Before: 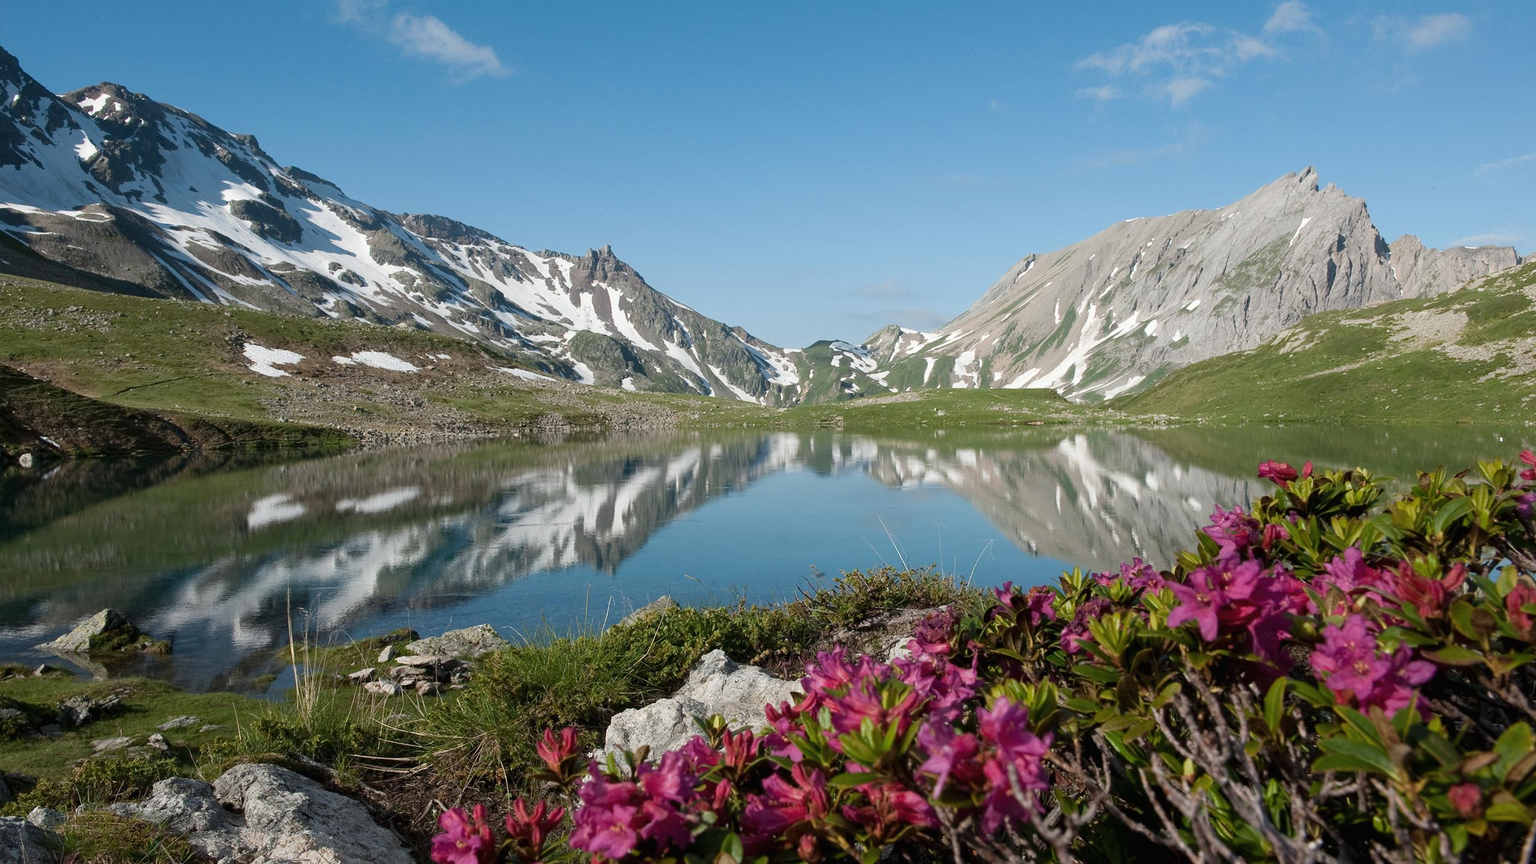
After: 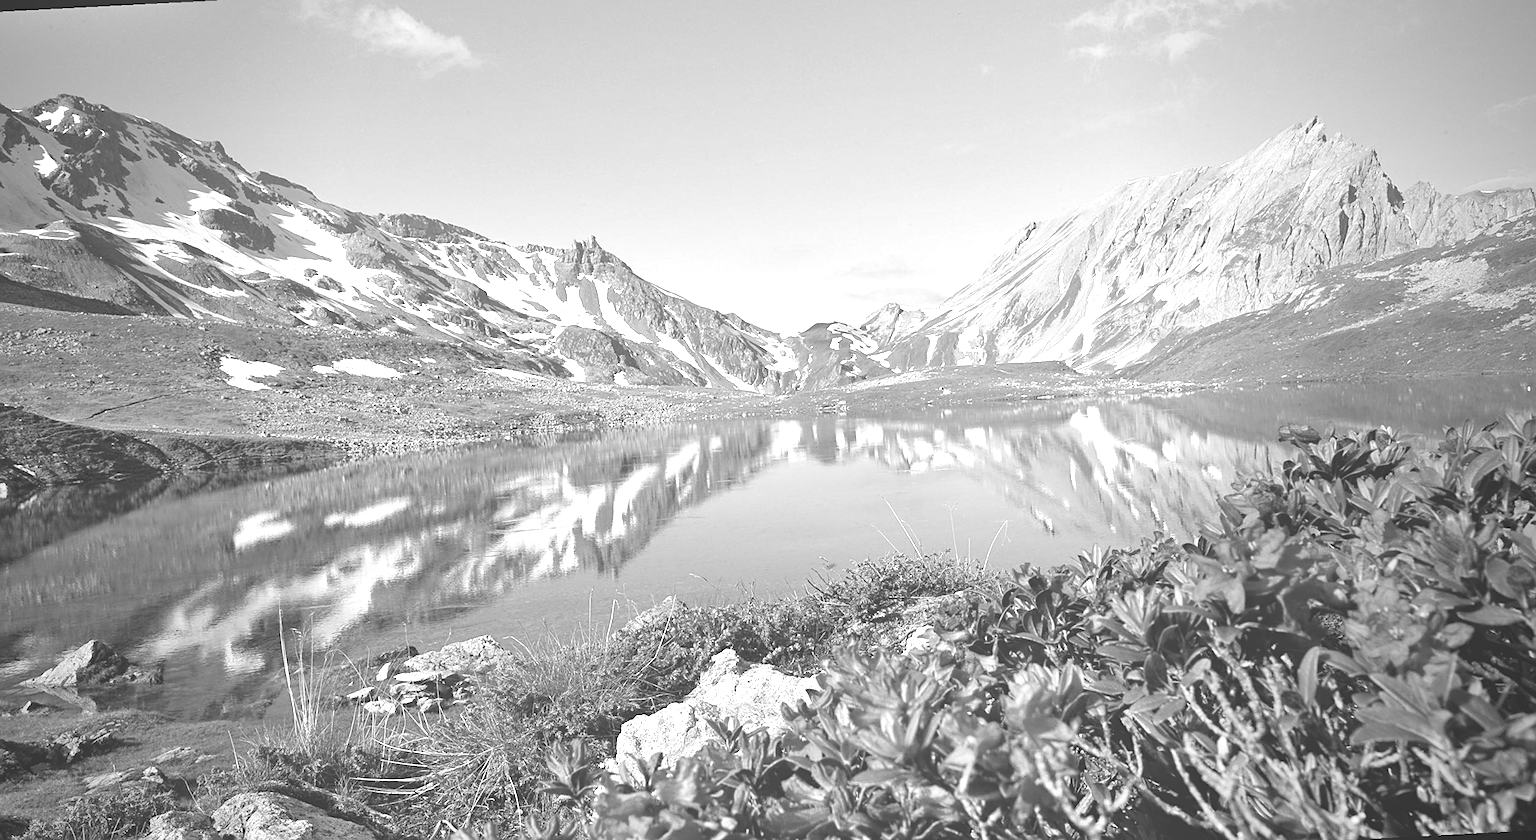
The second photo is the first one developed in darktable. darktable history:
white balance: red 0.931, blue 1.11
shadows and highlights: soften with gaussian
monochrome: on, module defaults
rotate and perspective: rotation -3°, crop left 0.031, crop right 0.968, crop top 0.07, crop bottom 0.93
vignetting: fall-off start 72.14%, fall-off radius 108.07%, brightness -0.713, saturation -0.488, center (-0.054, -0.359), width/height ratio 0.729
colorize: hue 36°, source mix 100%
sharpen: on, module defaults
haze removal: compatibility mode true, adaptive false
